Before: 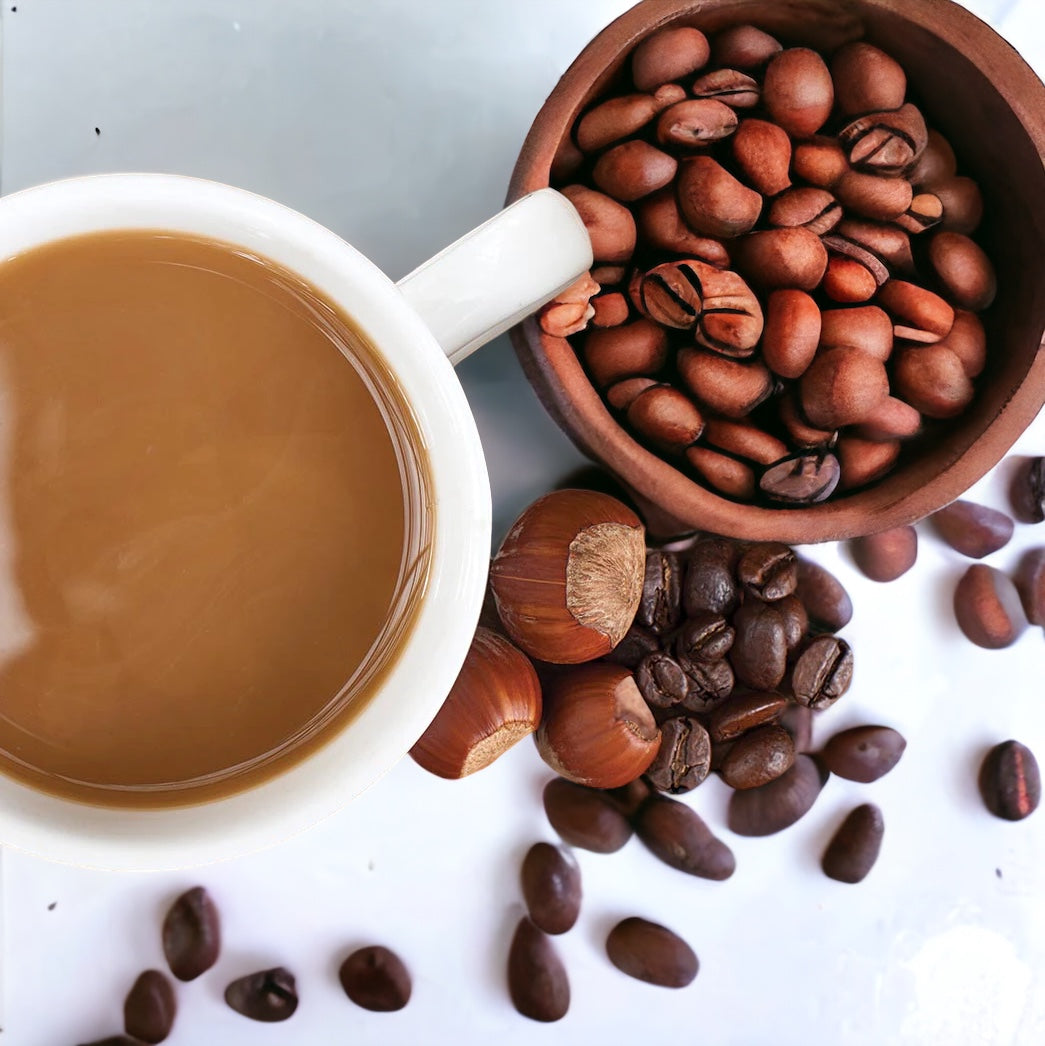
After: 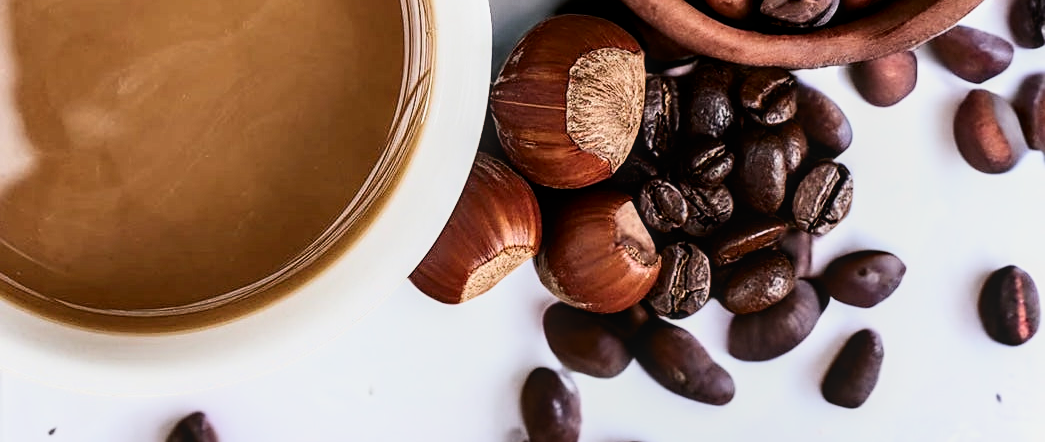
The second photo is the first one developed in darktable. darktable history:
crop: top 45.483%, bottom 12.193%
sharpen: radius 1.835, amount 0.395, threshold 1.256
local contrast: on, module defaults
contrast brightness saturation: contrast 0.297
filmic rgb: black relative exposure -7.97 EV, white relative exposure 4.03 EV, hardness 4.15, latitude 50.25%, contrast 1.101
